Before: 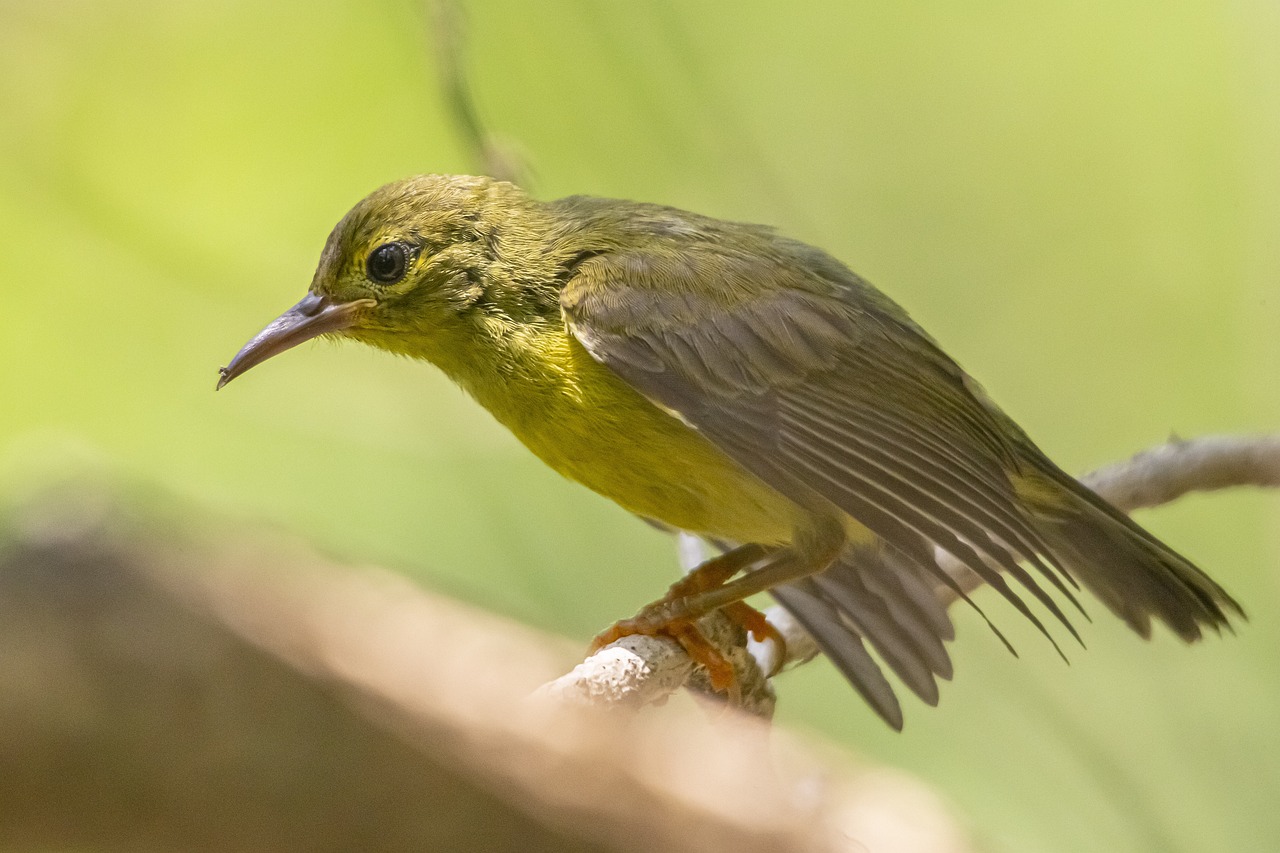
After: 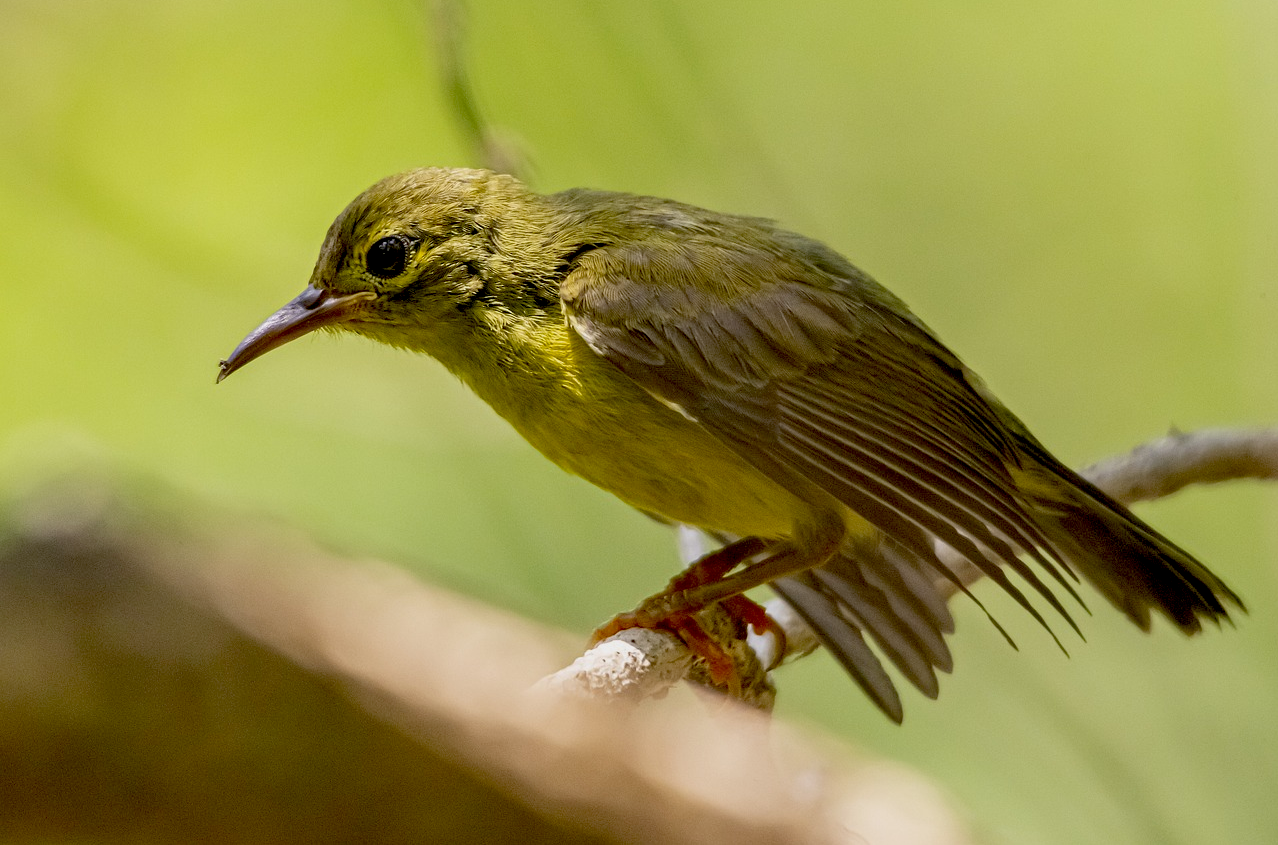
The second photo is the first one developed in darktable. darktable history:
crop: top 0.932%, right 0.09%
exposure: black level correction 0.046, exposure -0.229 EV, compensate highlight preservation false
